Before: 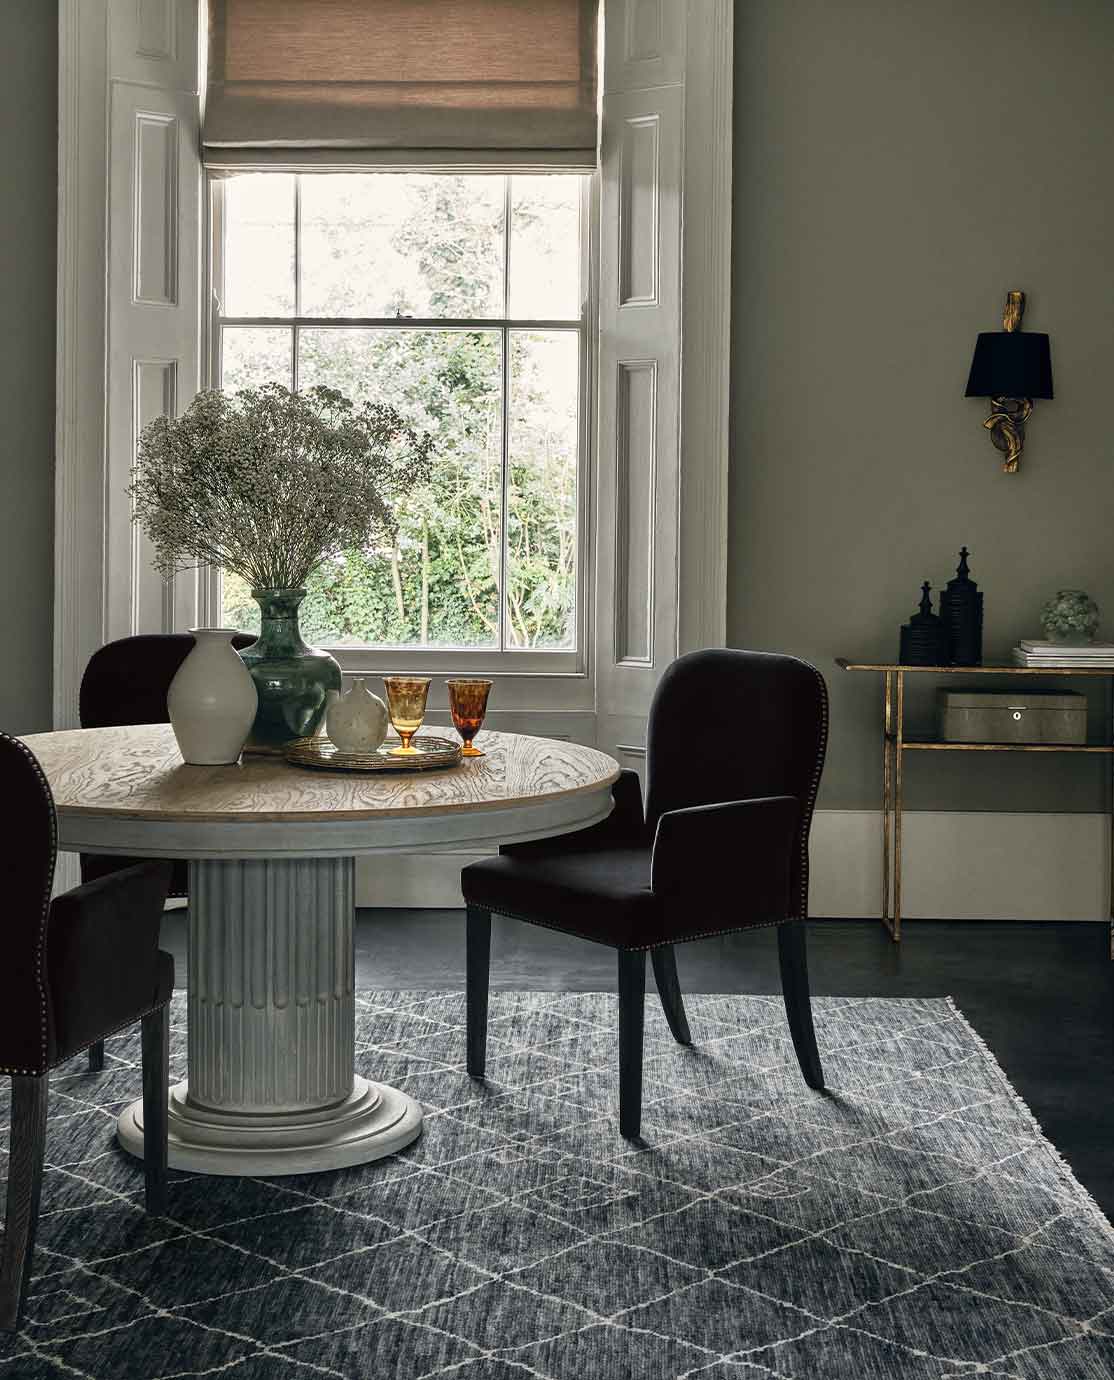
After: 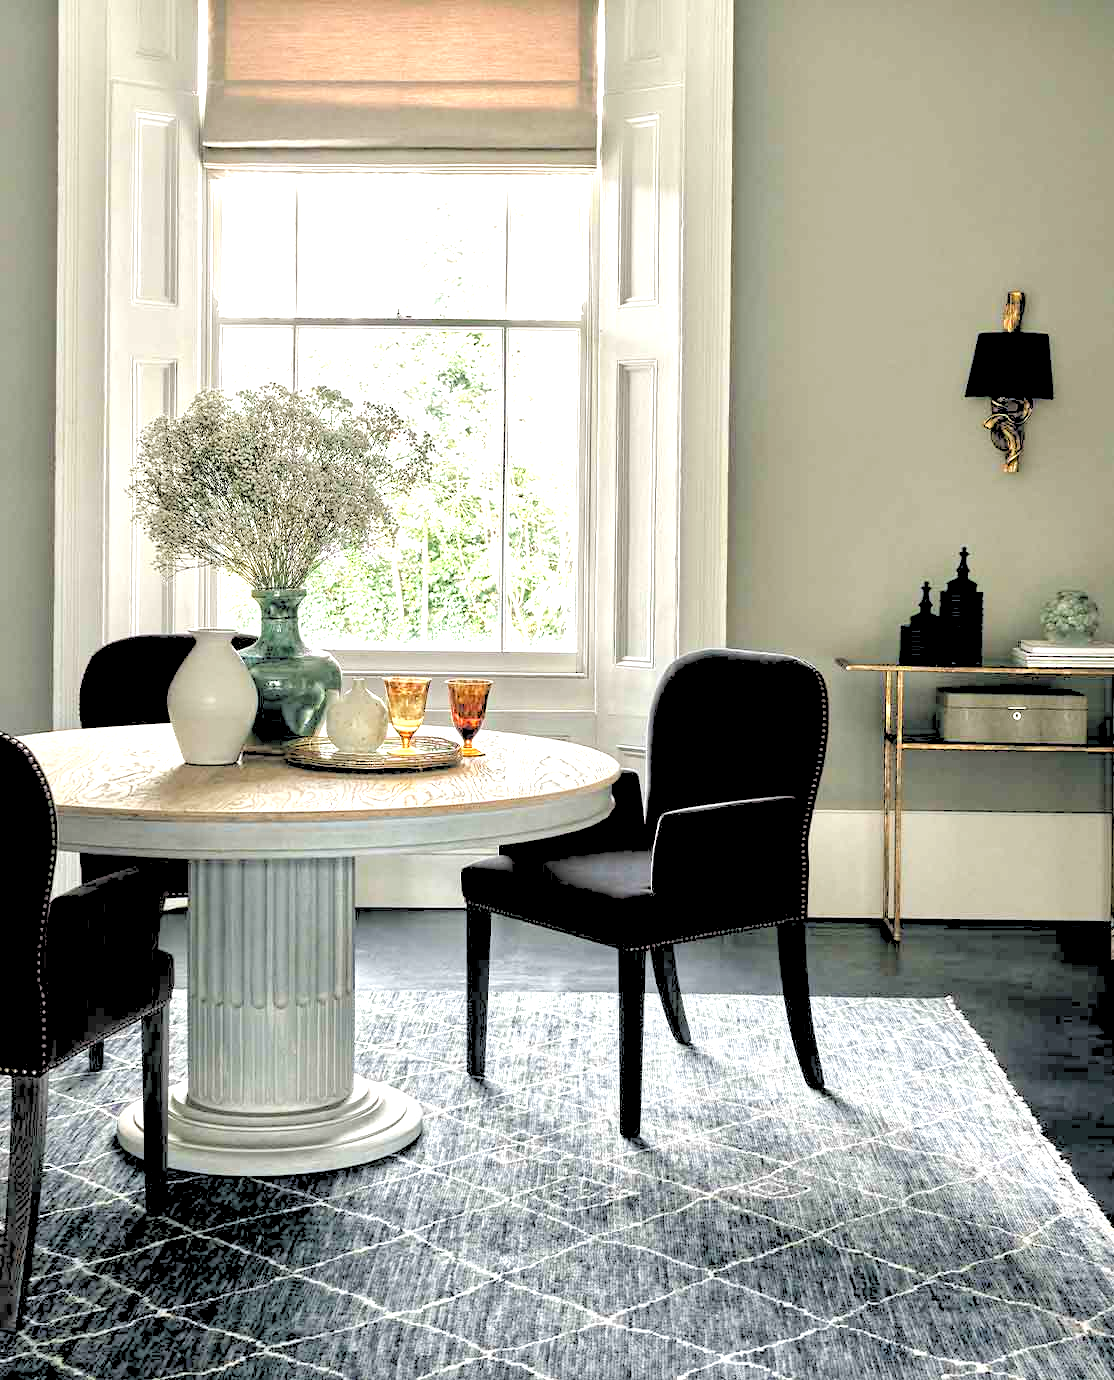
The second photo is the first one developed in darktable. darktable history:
rgb levels: levels [[0.027, 0.429, 0.996], [0, 0.5, 1], [0, 0.5, 1]]
exposure: black level correction 0, exposure 1.45 EV, compensate exposure bias true, compensate highlight preservation false
